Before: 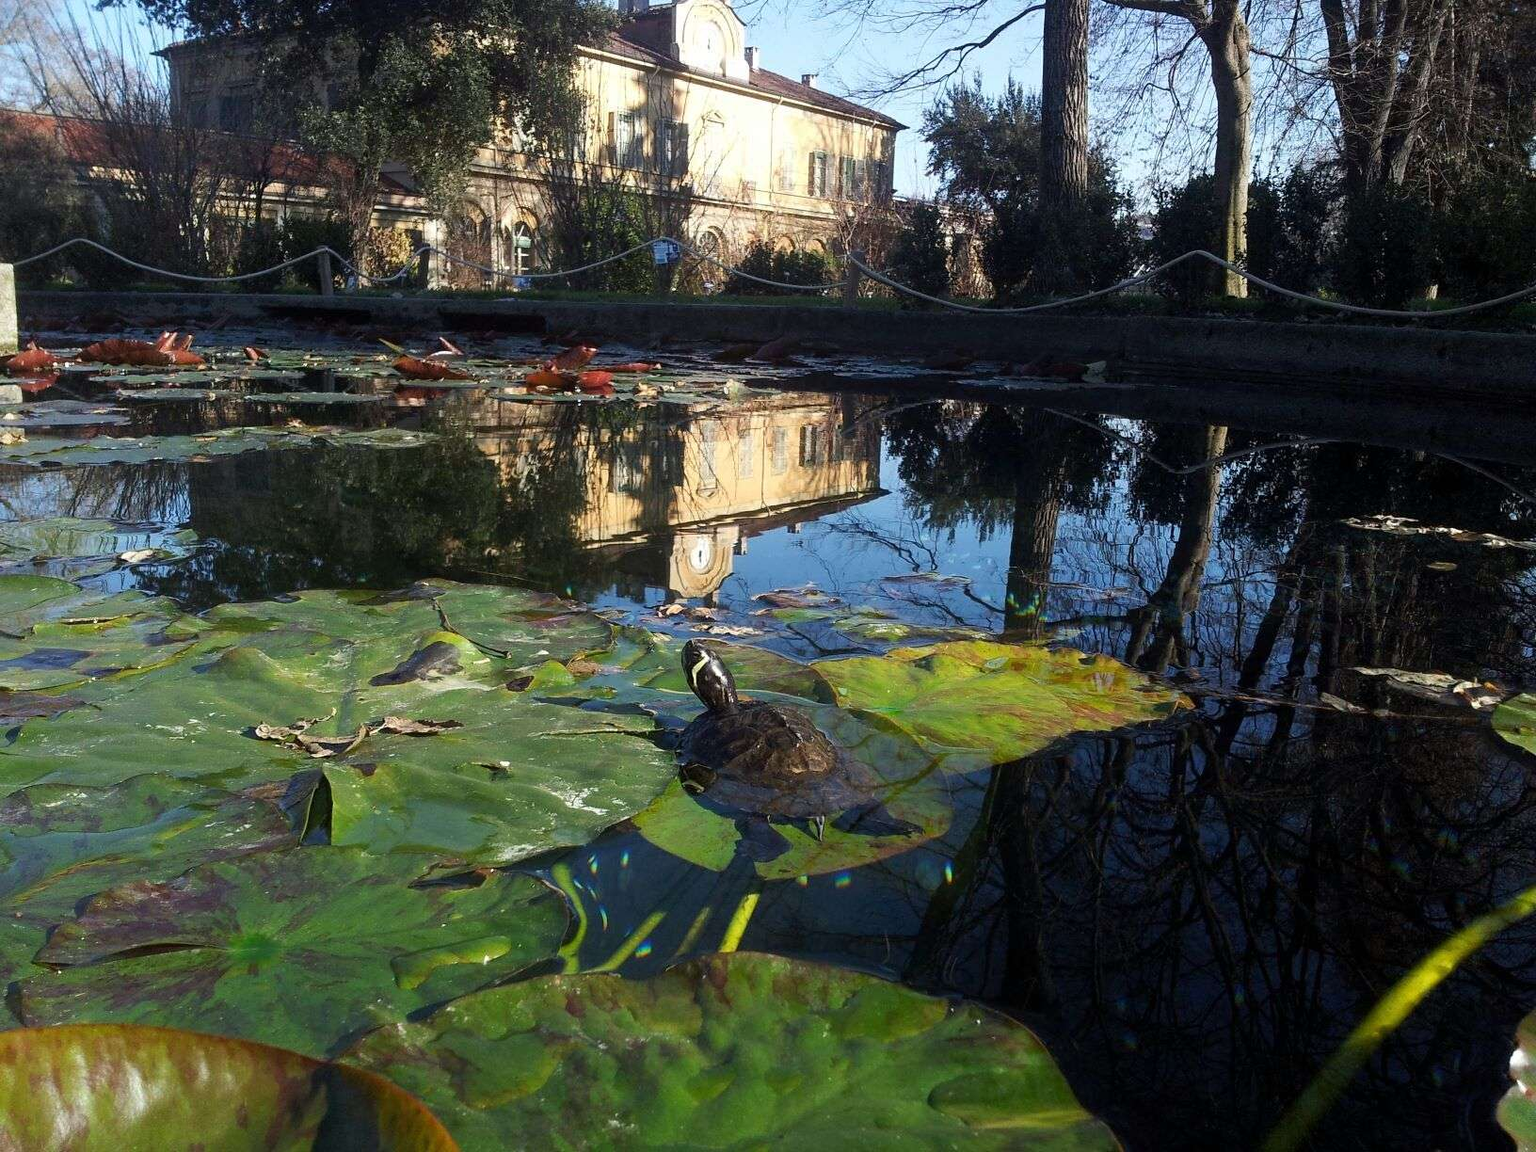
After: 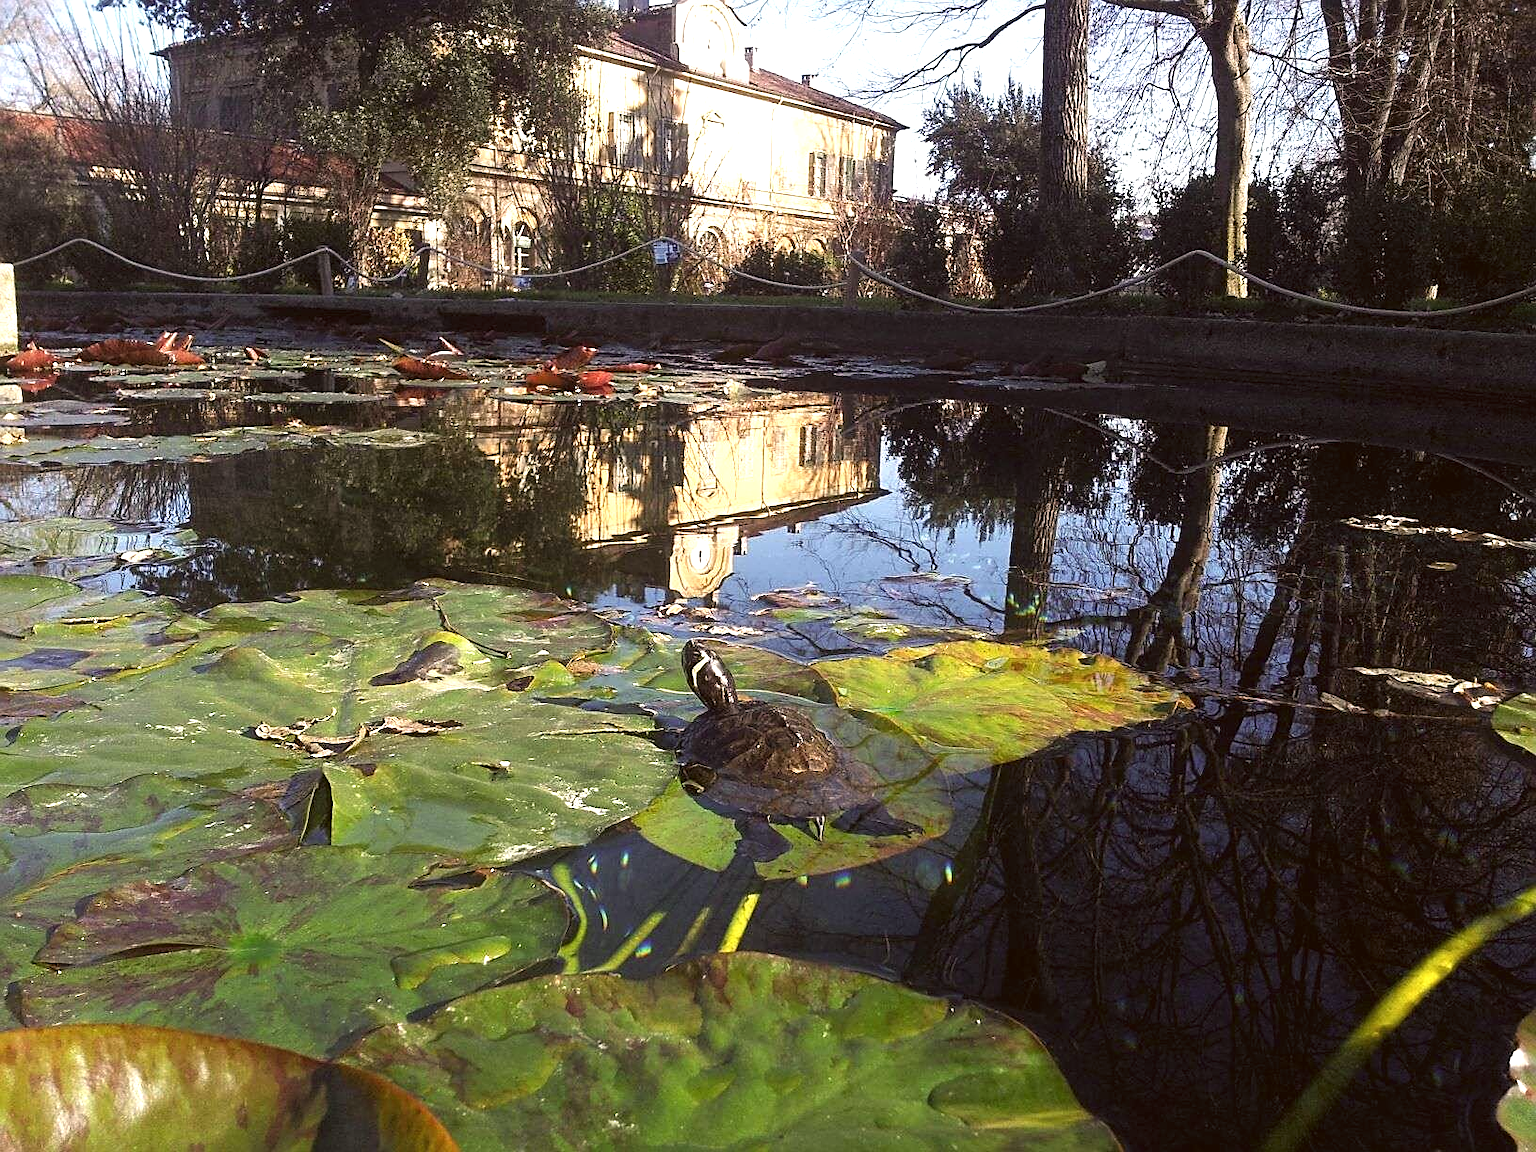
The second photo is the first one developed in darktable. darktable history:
sharpen: on, module defaults
color correction: highlights a* 6.68, highlights b* 8.15, shadows a* 5.61, shadows b* 7.3, saturation 0.897
exposure: black level correction -0.002, exposure 0.707 EV, compensate highlight preservation false
